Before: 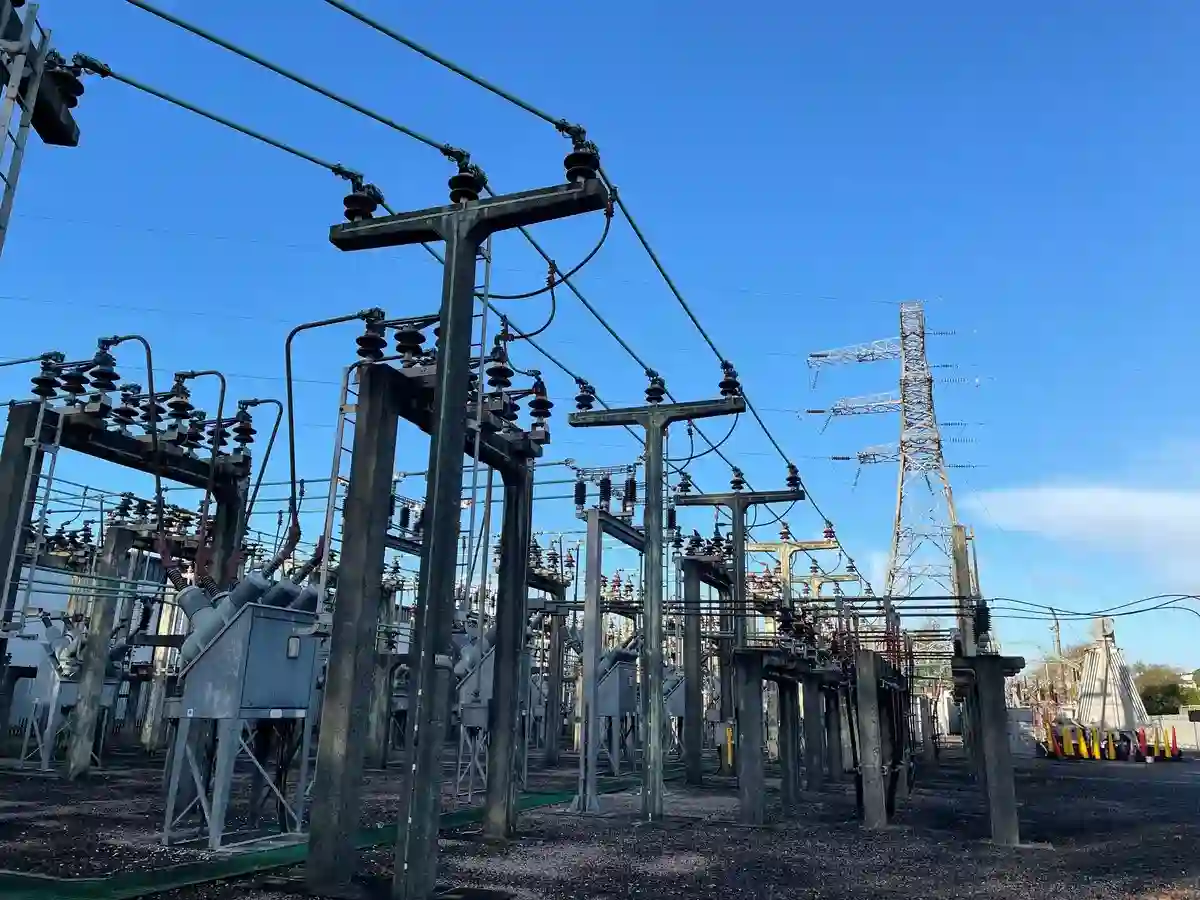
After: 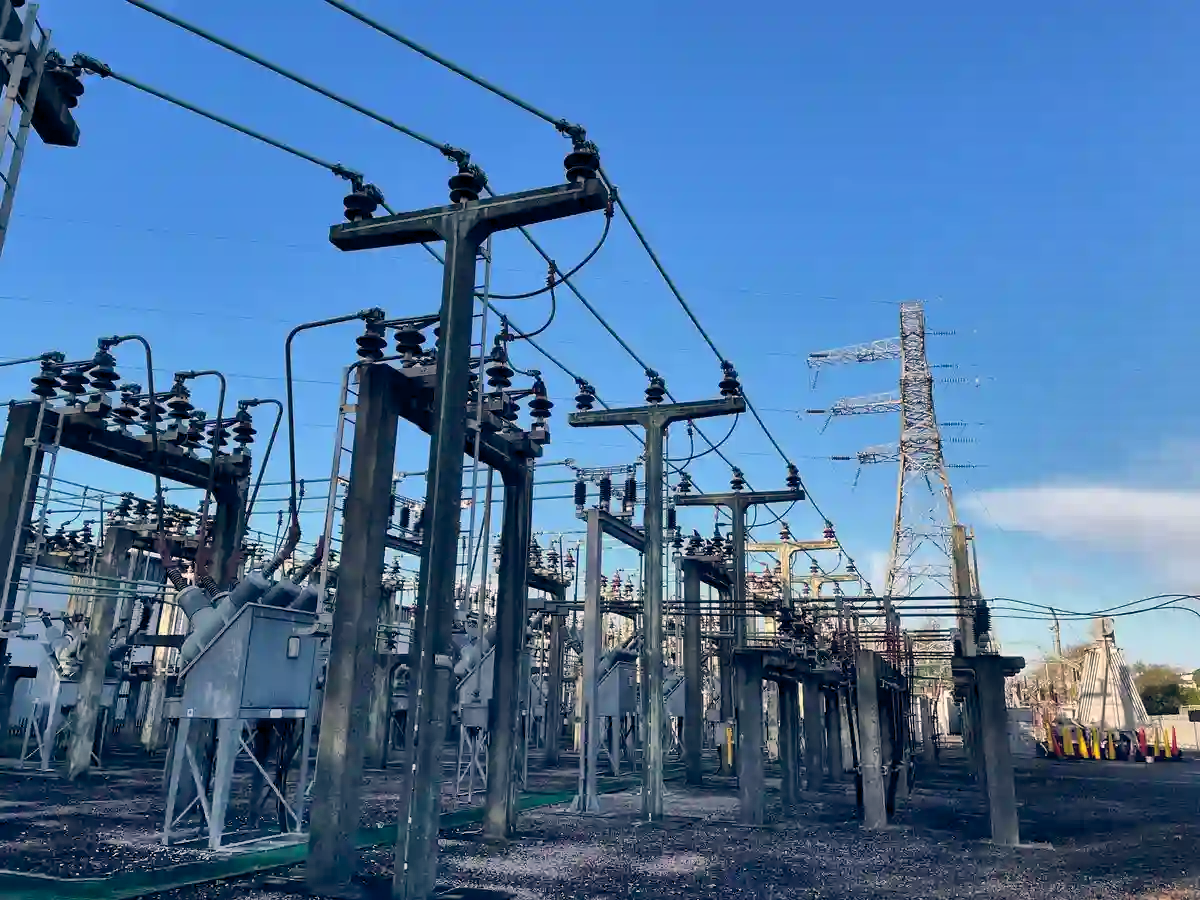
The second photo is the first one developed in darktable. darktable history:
color balance rgb: shadows lift › hue 87.51°, highlights gain › chroma 3.21%, highlights gain › hue 55.1°, global offset › chroma 0.15%, global offset › hue 253.66°, linear chroma grading › global chroma 0.5%
shadows and highlights: radius 100.41, shadows 50.55, highlights -64.36, highlights color adjustment 49.82%, soften with gaussian
